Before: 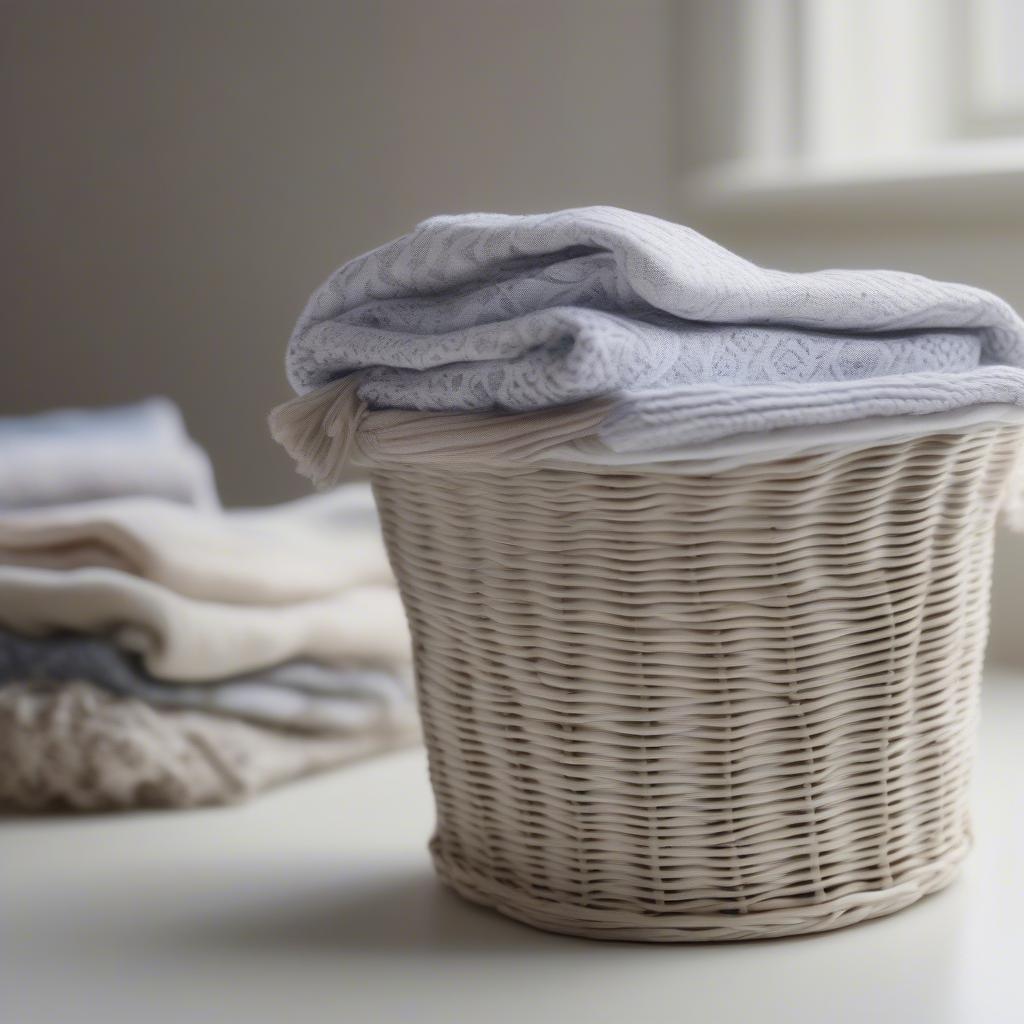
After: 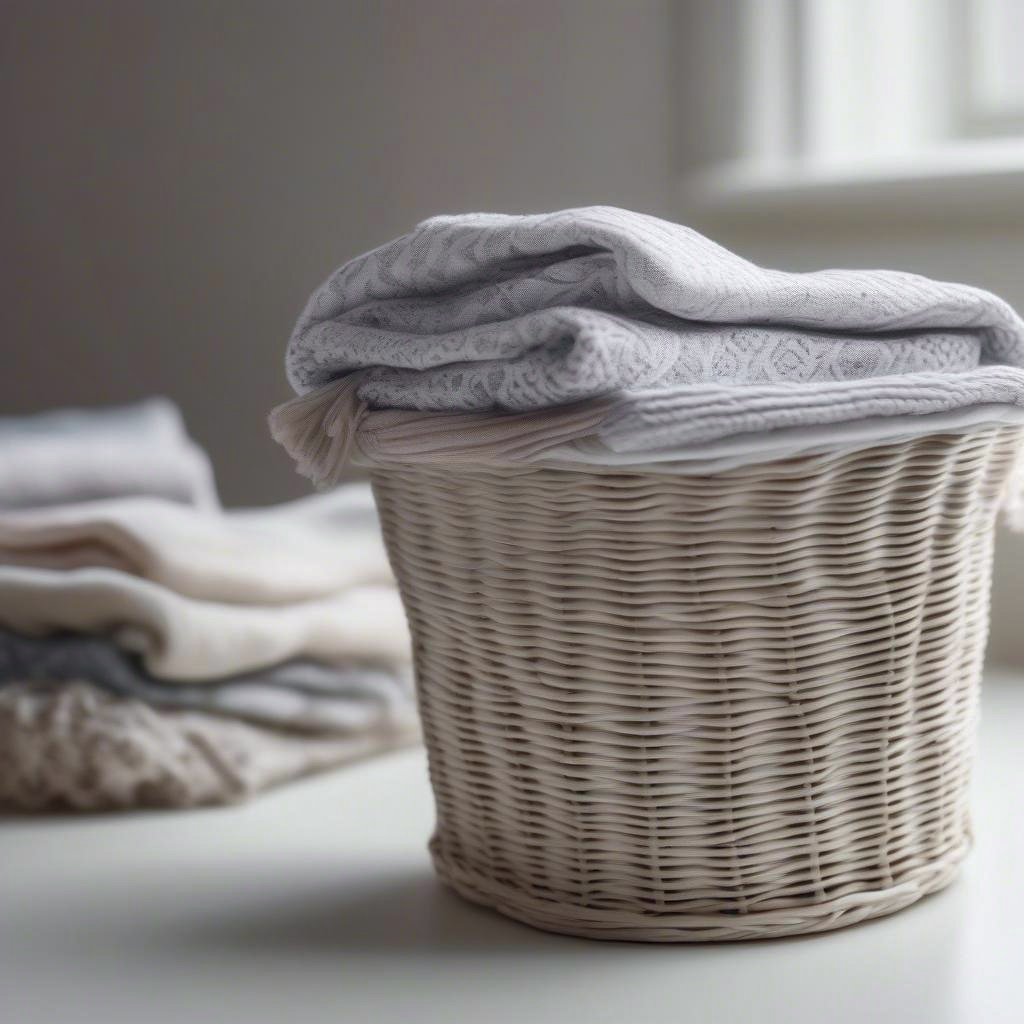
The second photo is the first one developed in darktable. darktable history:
local contrast: detail 130%
tone curve: curves: ch0 [(0.001, 0.042) (0.128, 0.16) (0.452, 0.42) (0.603, 0.566) (0.754, 0.733) (1, 1)]; ch1 [(0, 0) (0.325, 0.327) (0.412, 0.441) (0.473, 0.466) (0.5, 0.499) (0.549, 0.558) (0.617, 0.625) (0.713, 0.7) (1, 1)]; ch2 [(0, 0) (0.386, 0.397) (0.445, 0.47) (0.505, 0.498) (0.529, 0.524) (0.574, 0.569) (0.652, 0.641) (1, 1)], color space Lab, independent channels, preserve colors none
